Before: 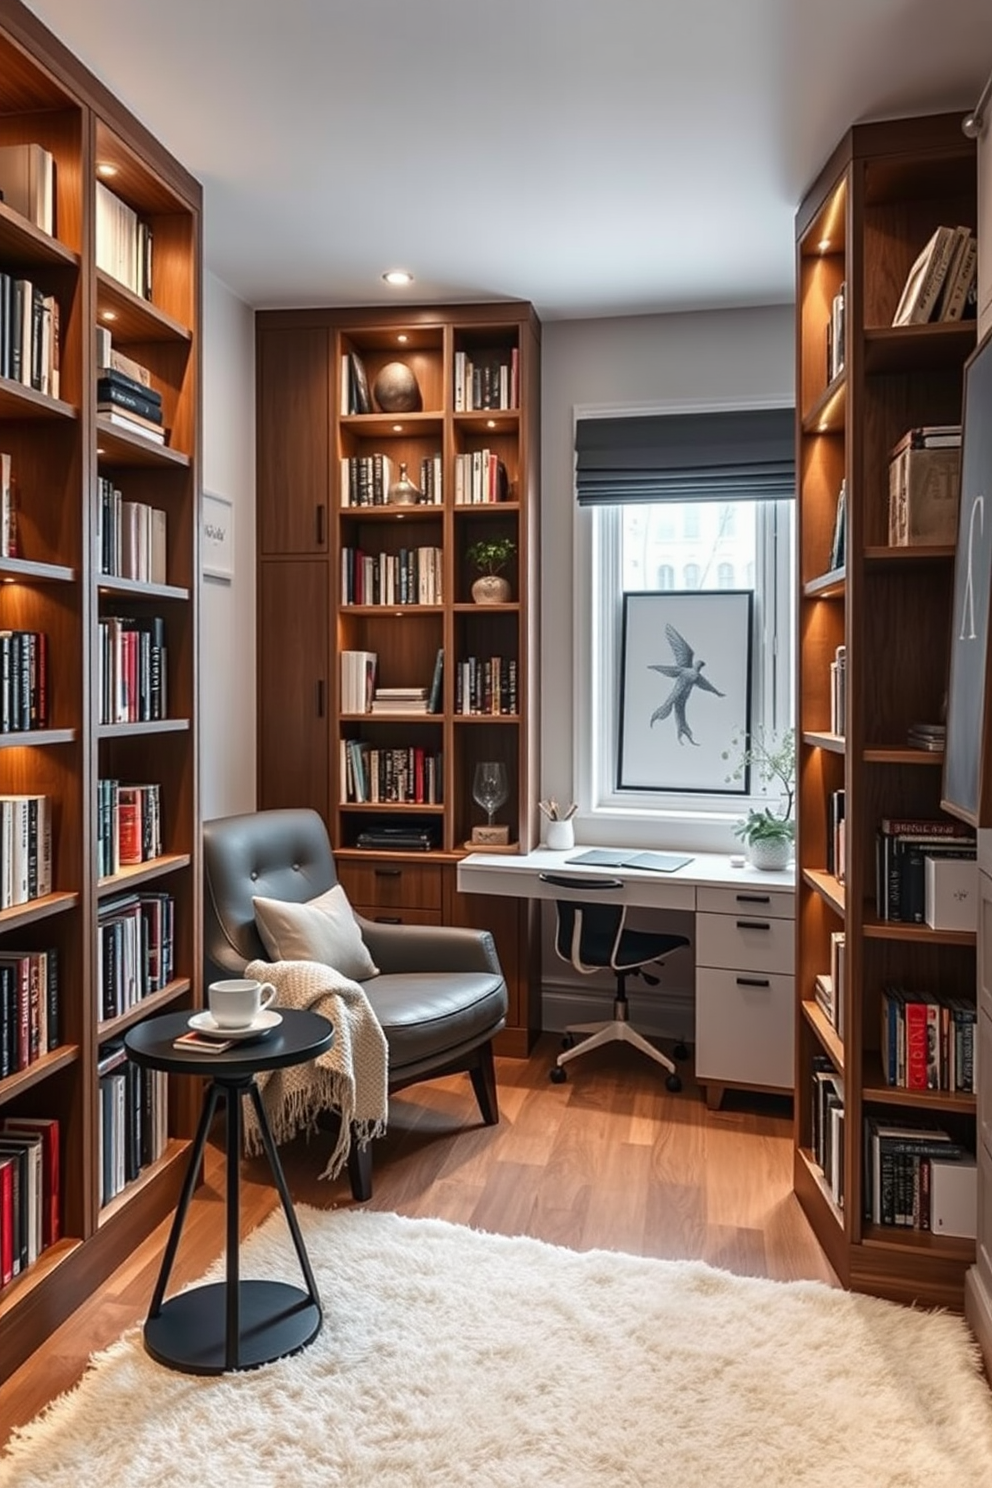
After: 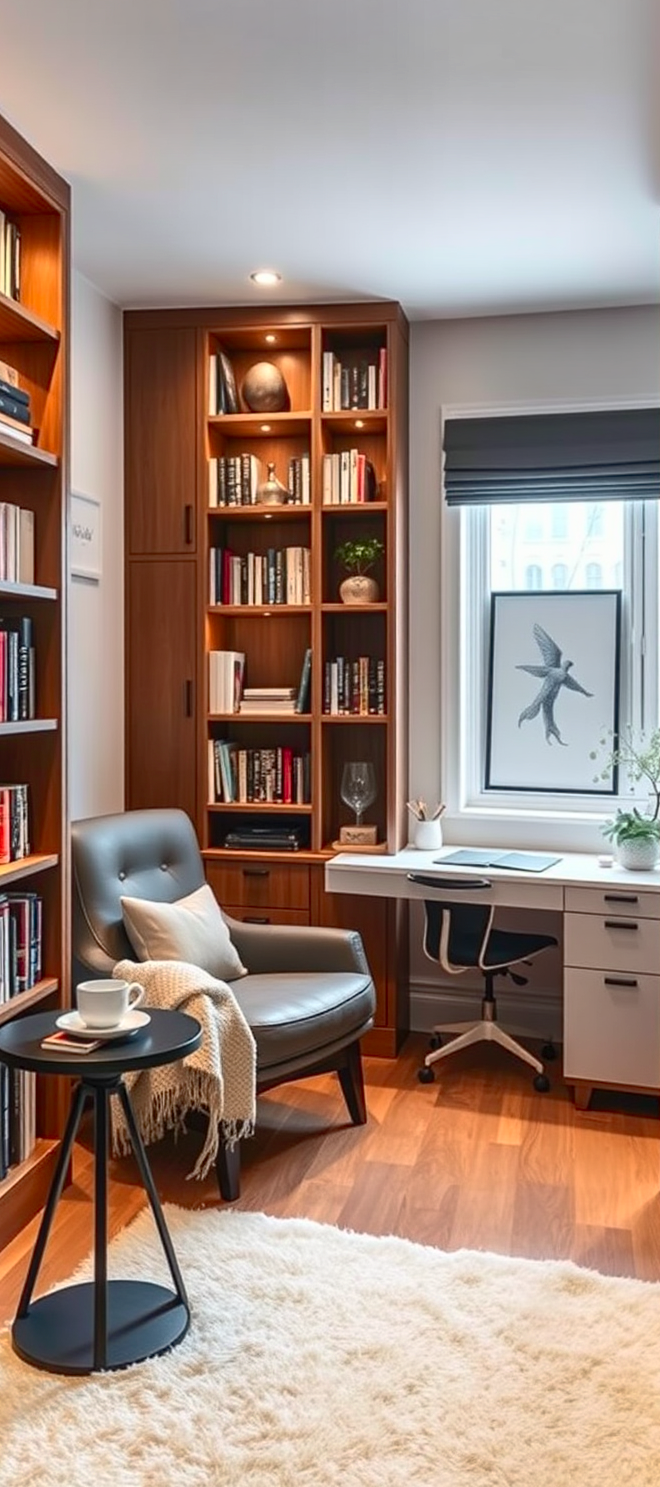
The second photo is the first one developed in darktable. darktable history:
contrast brightness saturation: contrast 0.229, brightness 0.102, saturation 0.292
crop and rotate: left 13.35%, right 20.033%
shadows and highlights: on, module defaults
